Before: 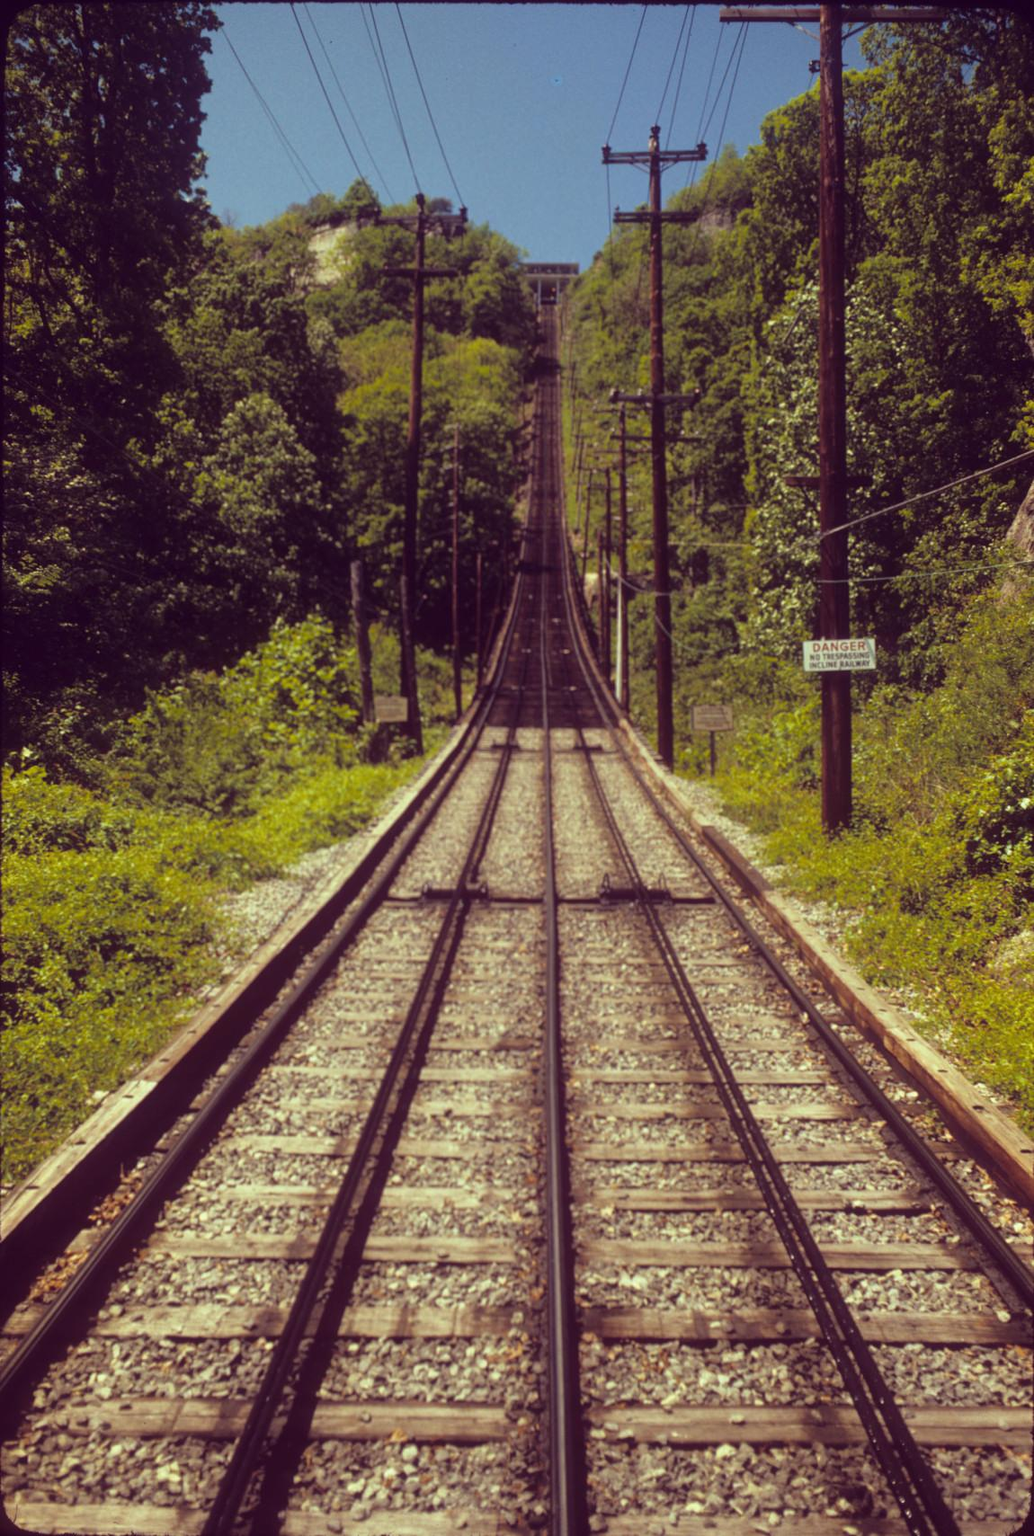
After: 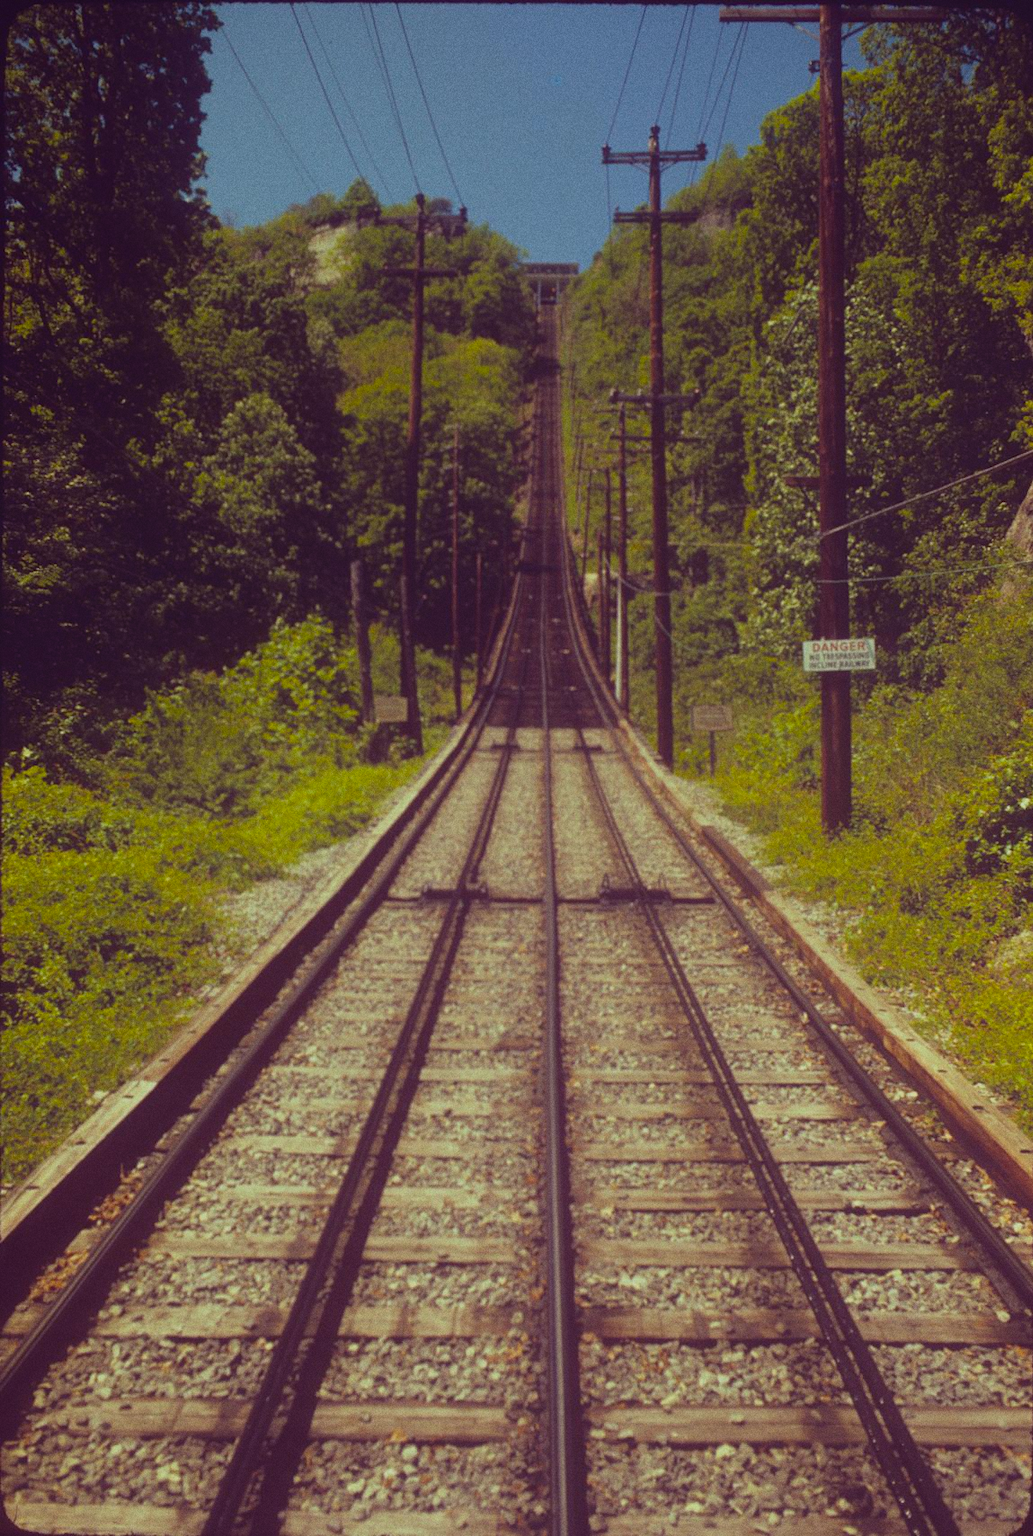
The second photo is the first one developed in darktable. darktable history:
local contrast: detail 70%
grain: on, module defaults
